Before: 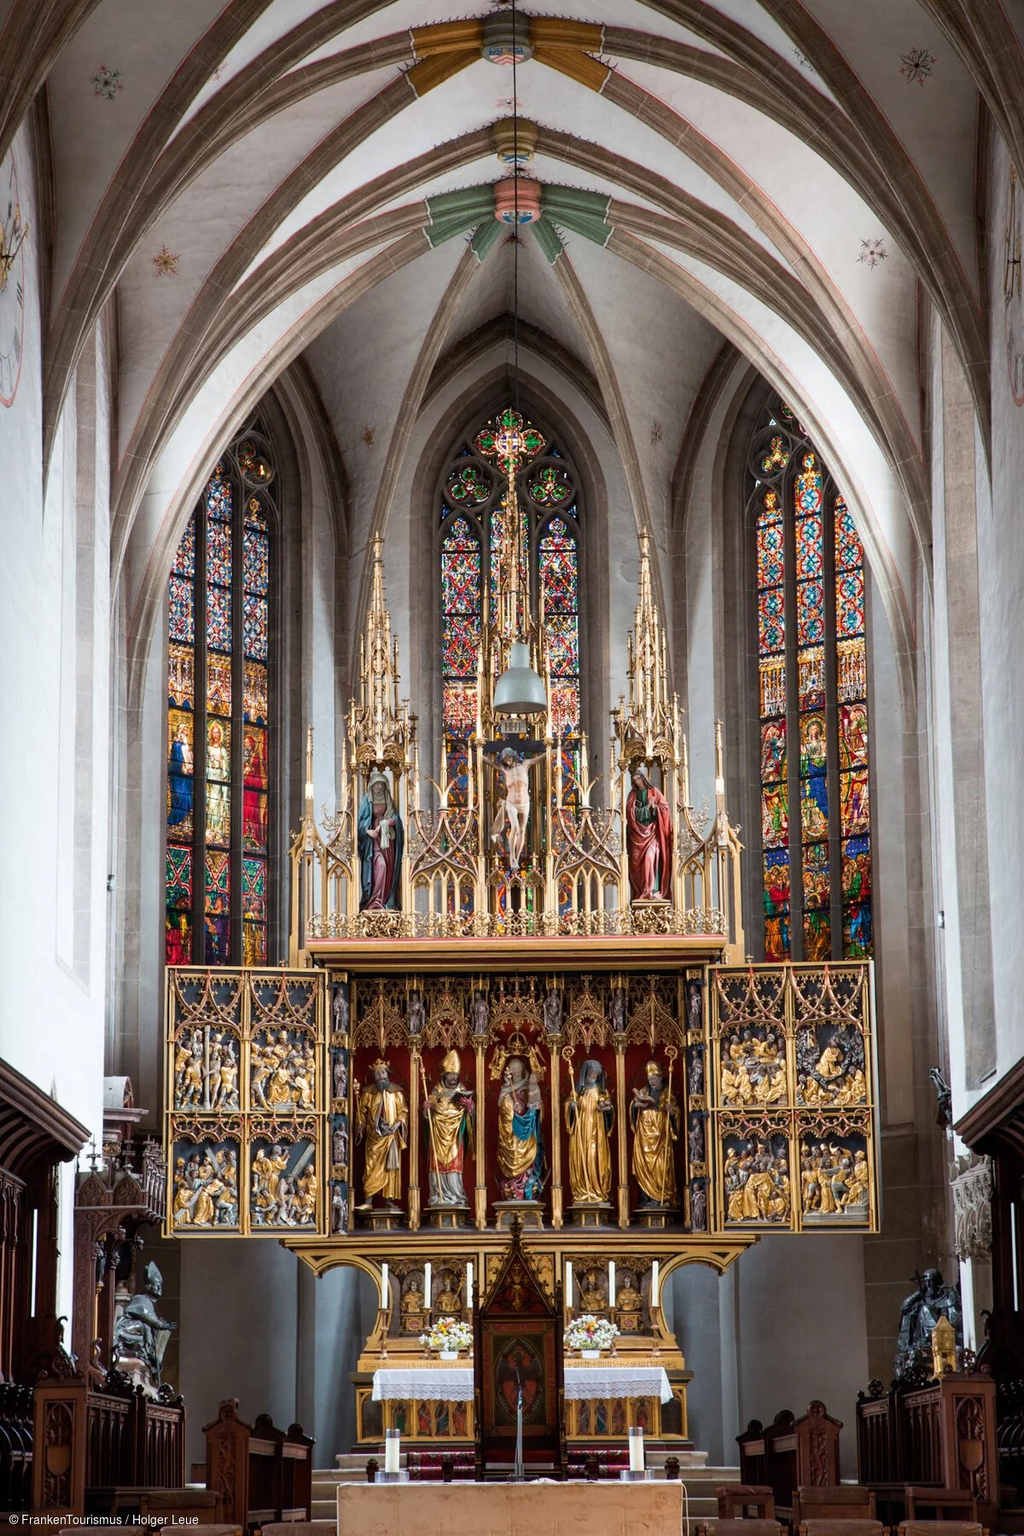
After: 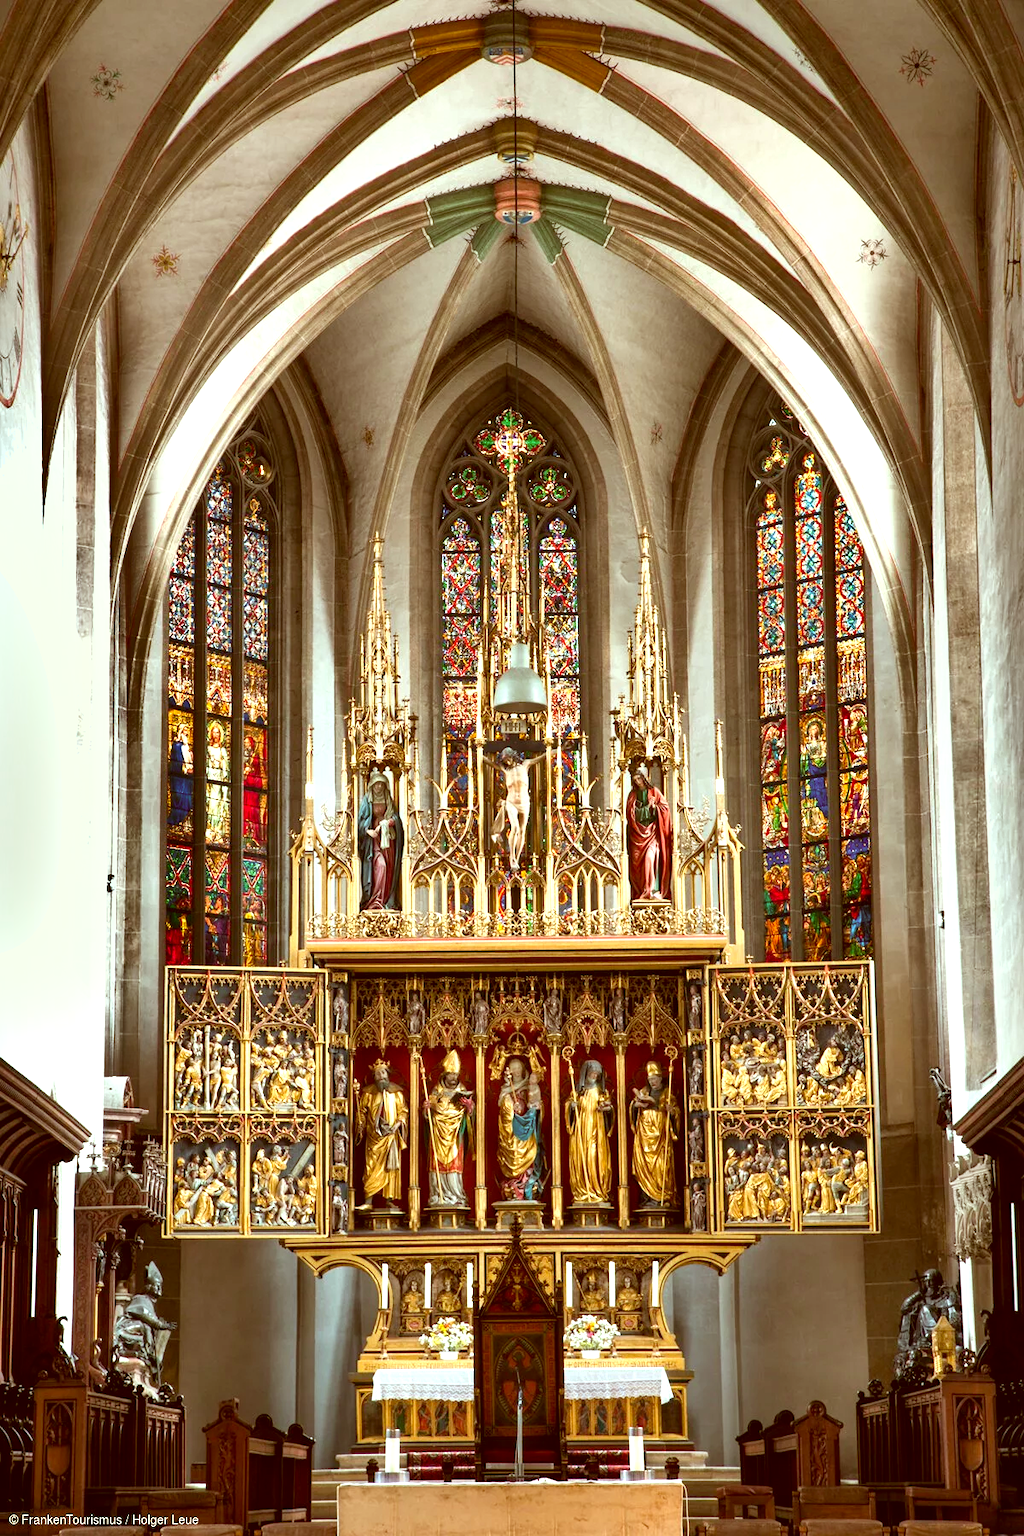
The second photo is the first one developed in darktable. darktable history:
color correction: highlights a* -6.11, highlights b* 9.2, shadows a* 10.91, shadows b* 23.92
shadows and highlights: shadows 20.9, highlights -80.91, soften with gaussian
exposure: exposure 0.797 EV, compensate highlight preservation false
